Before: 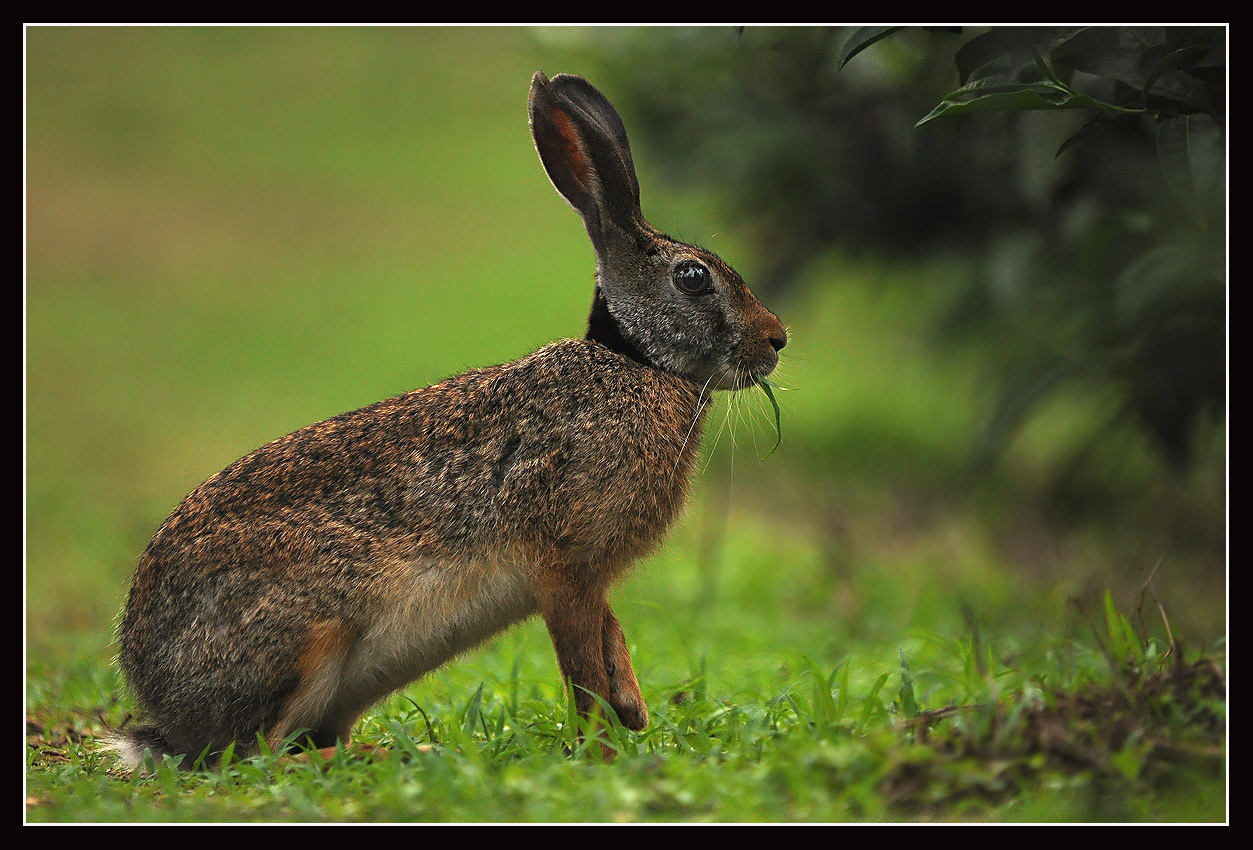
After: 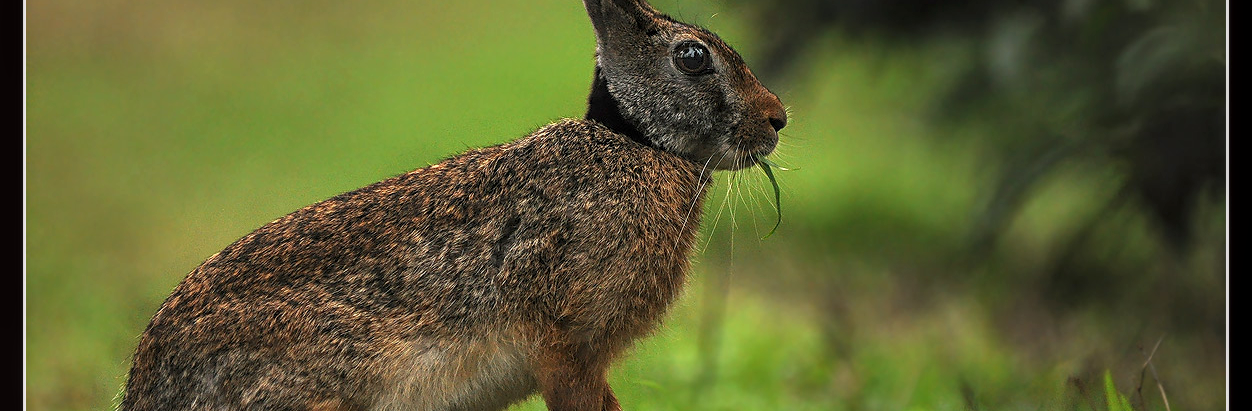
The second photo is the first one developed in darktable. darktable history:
crop and rotate: top 26.056%, bottom 25.543%
local contrast: on, module defaults
